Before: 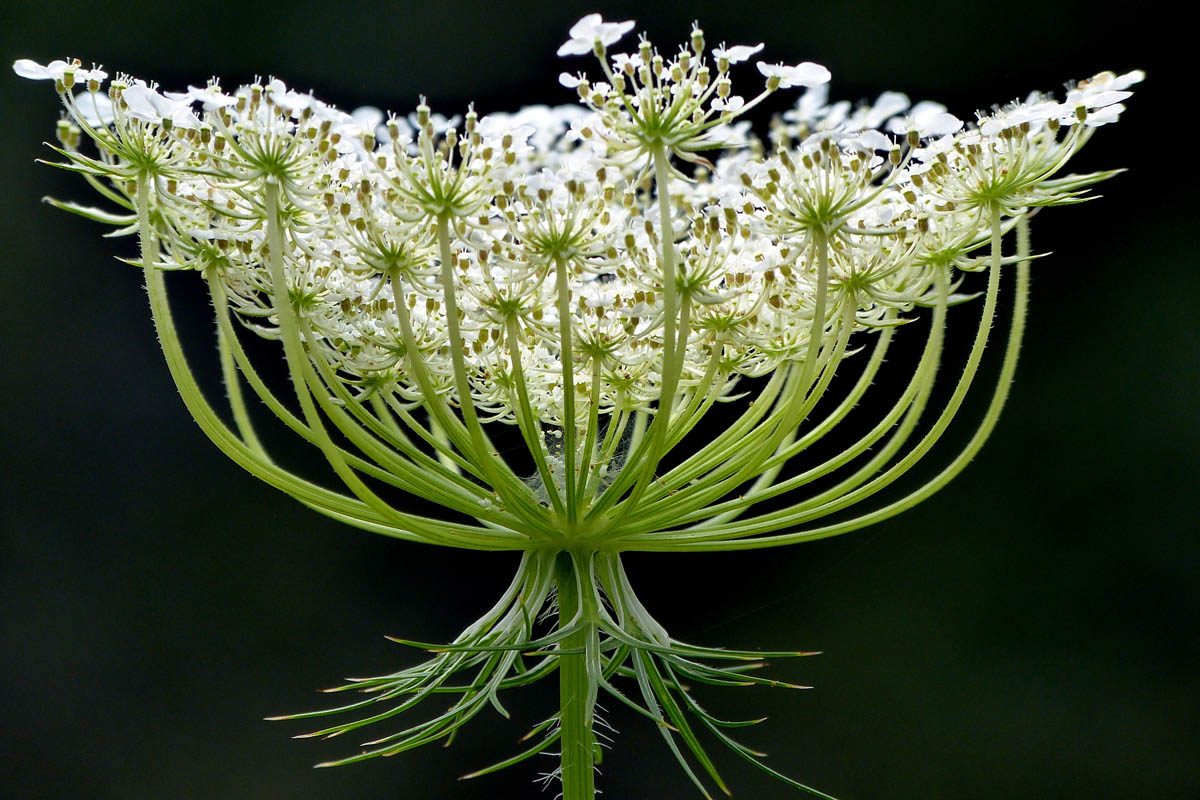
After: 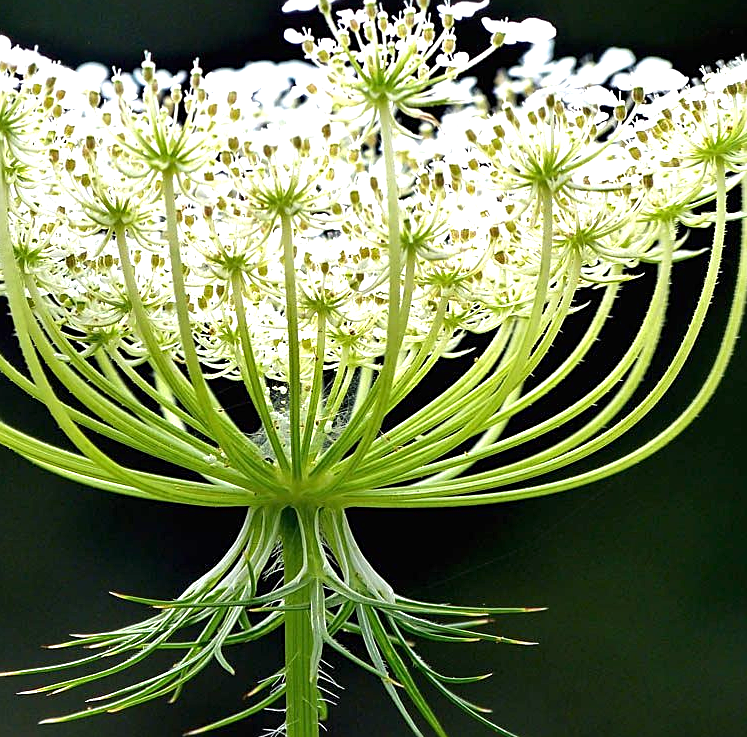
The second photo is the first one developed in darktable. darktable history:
crop and rotate: left 22.986%, top 5.623%, right 14.747%, bottom 2.247%
sharpen: on, module defaults
exposure: black level correction 0, exposure 1 EV, compensate exposure bias true, compensate highlight preservation false
